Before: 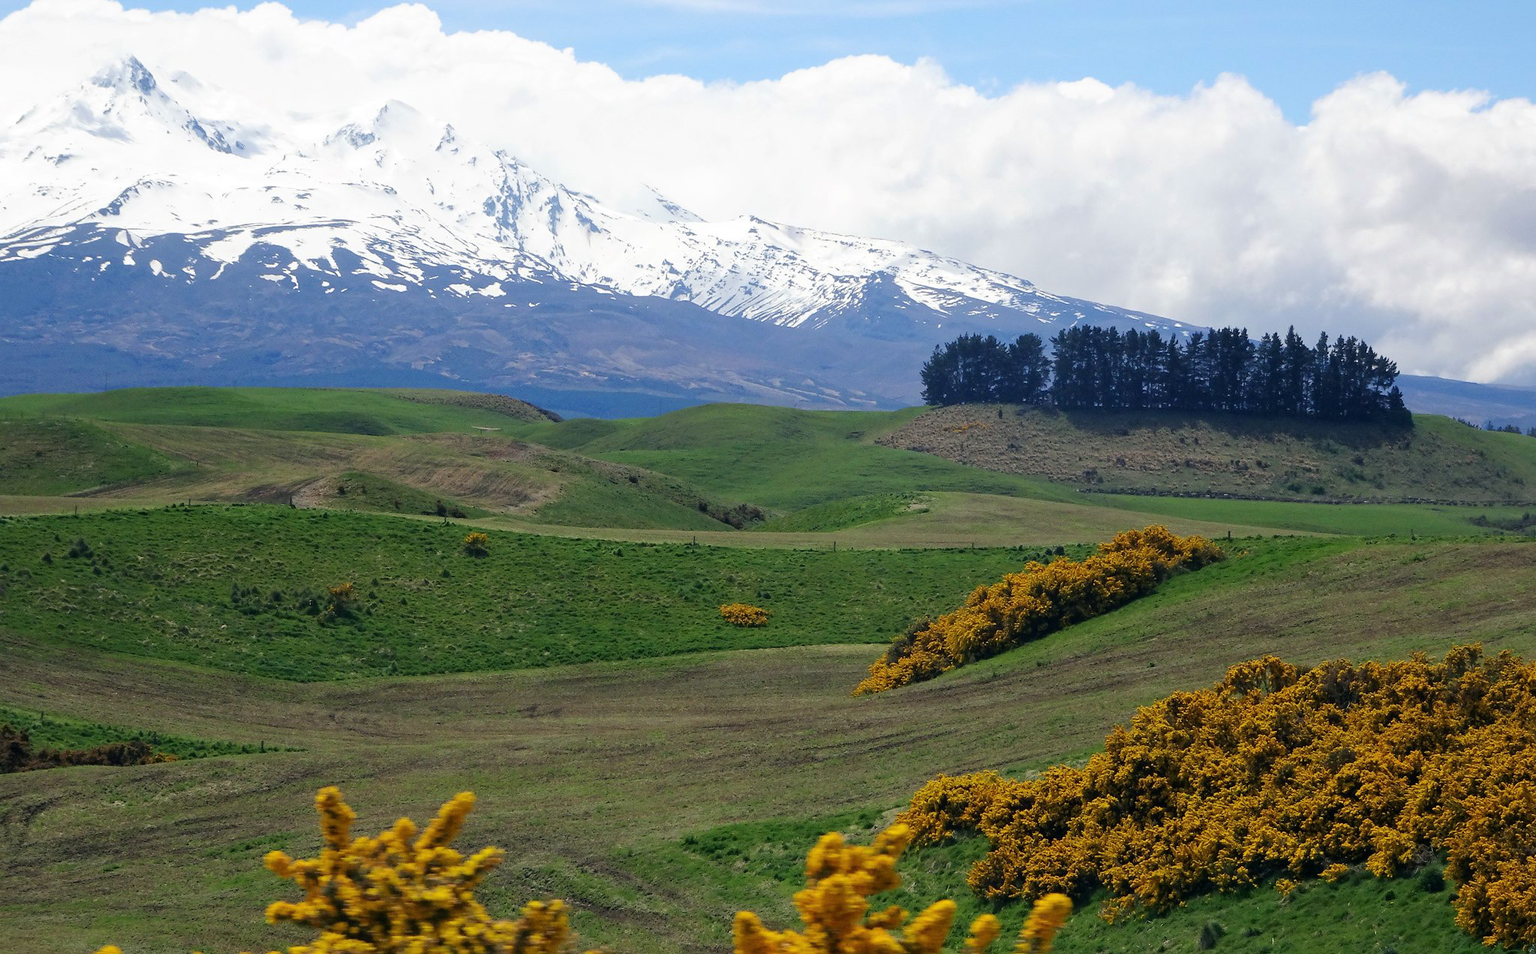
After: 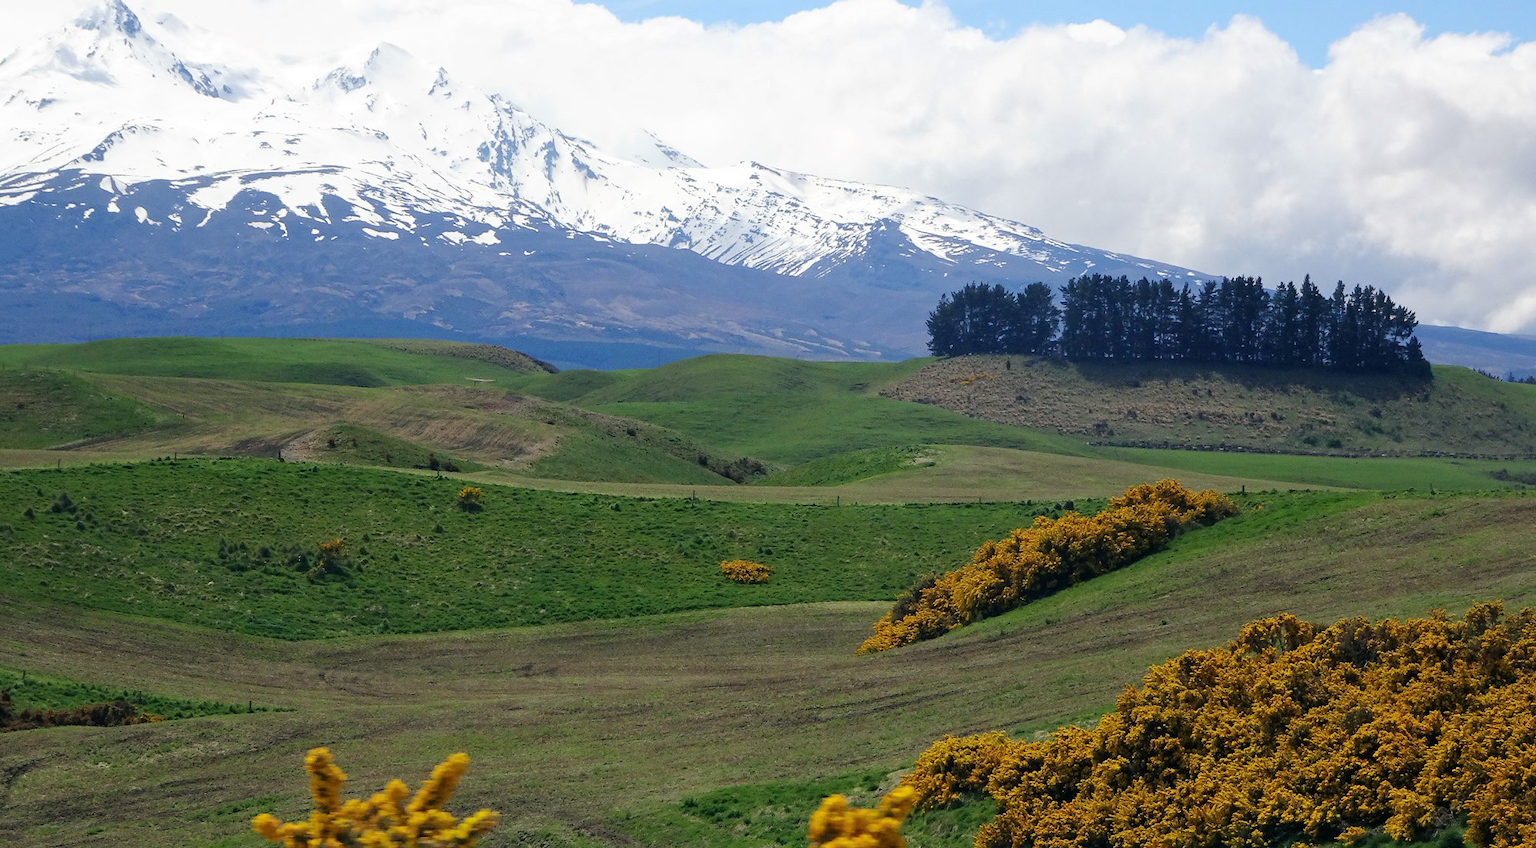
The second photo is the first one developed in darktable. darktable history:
crop: left 1.224%, top 6.161%, right 1.369%, bottom 7.159%
